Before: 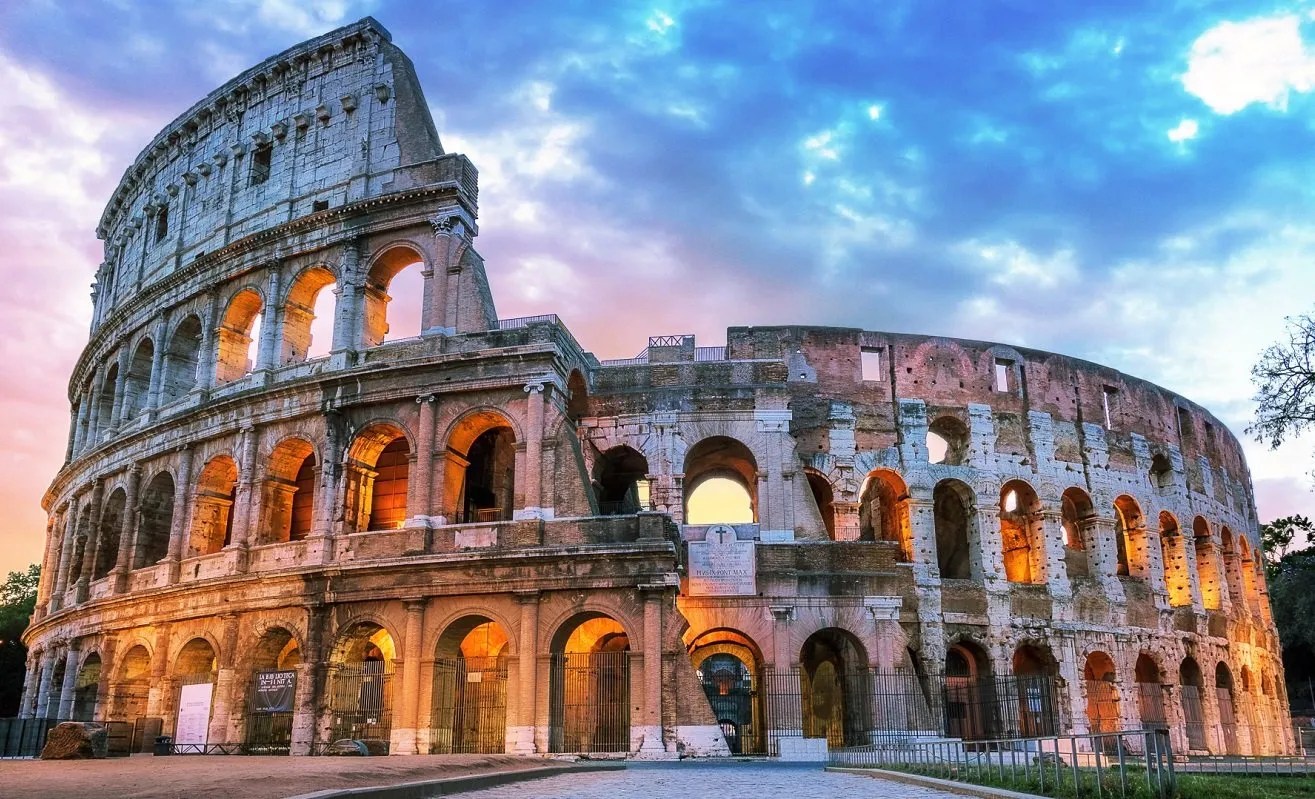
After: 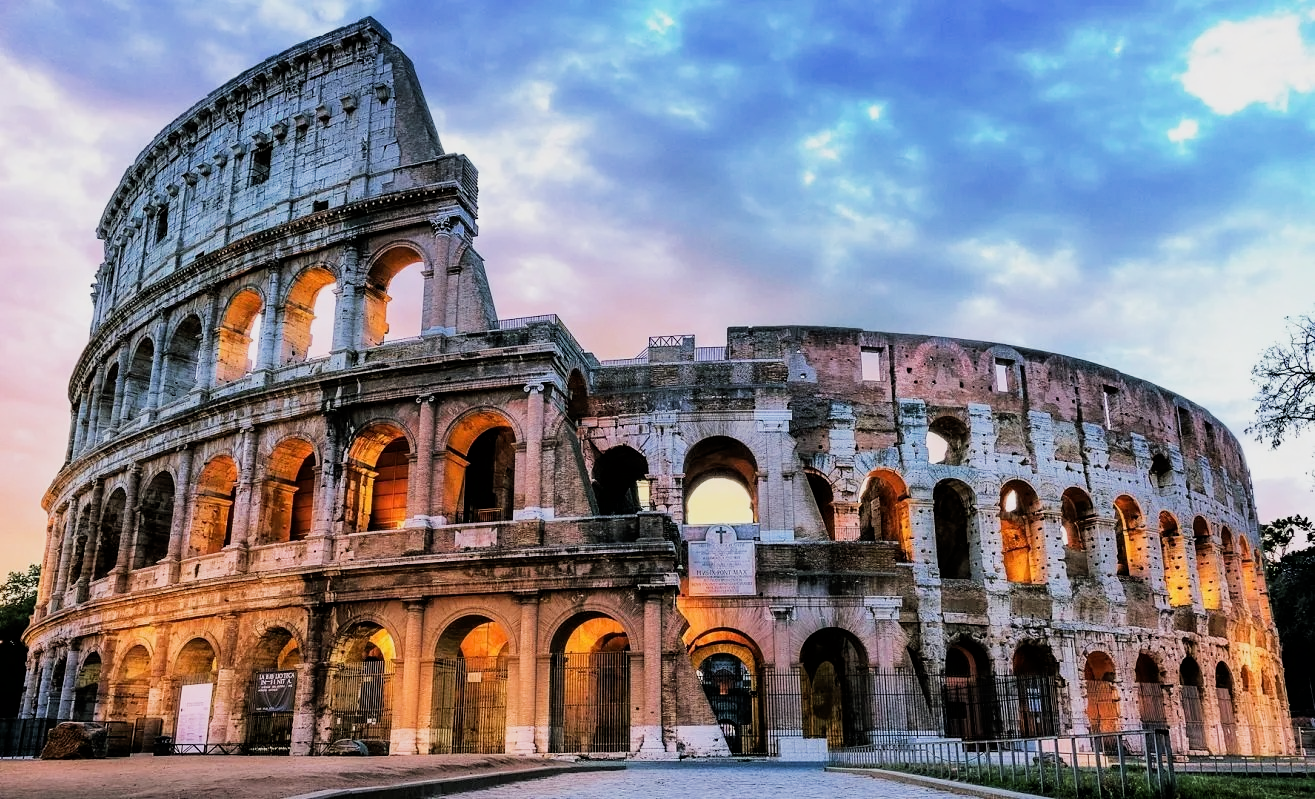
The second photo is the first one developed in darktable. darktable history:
filmic rgb: black relative exposure -5.12 EV, white relative exposure 3.52 EV, hardness 3.17, contrast 1.297, highlights saturation mix -49.16%
